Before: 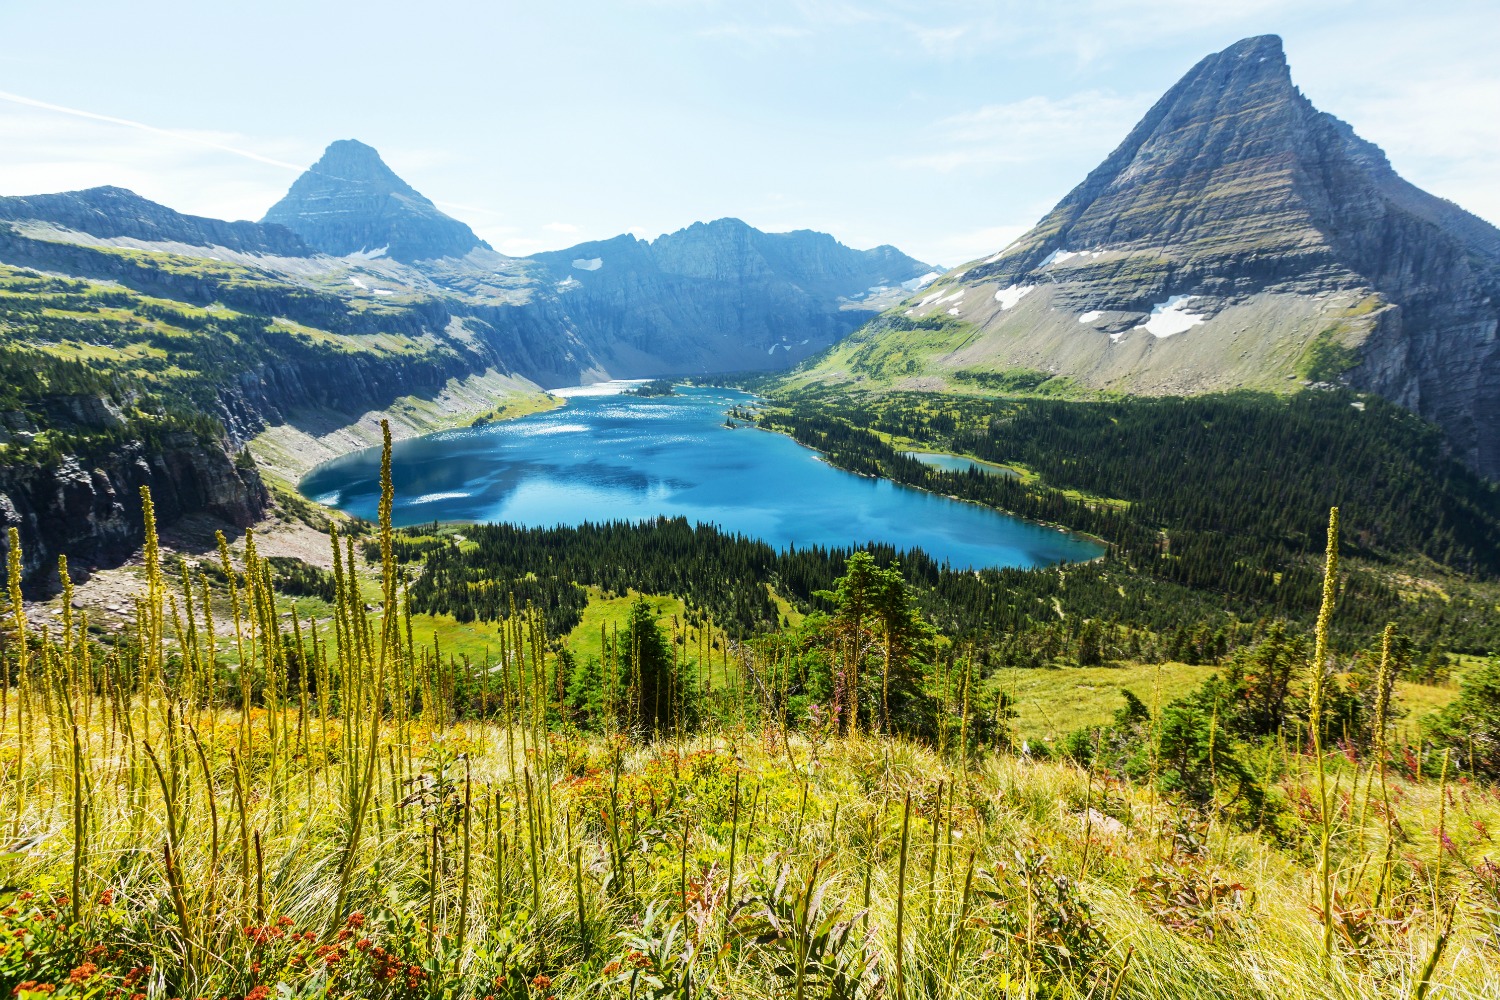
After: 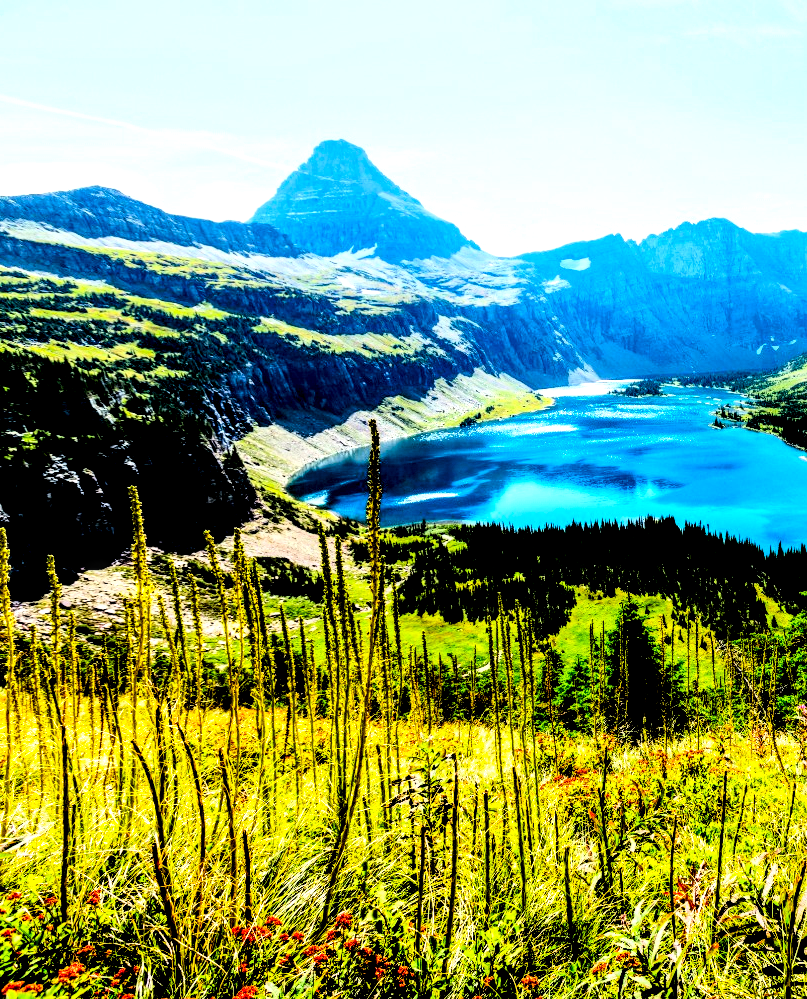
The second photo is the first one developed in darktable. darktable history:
crop: left 0.845%, right 45.349%, bottom 0.081%
filmic rgb: middle gray luminance 13.8%, black relative exposure -1.84 EV, white relative exposure 3.08 EV, target black luminance 0%, hardness 1.82, latitude 59.41%, contrast 1.726, highlights saturation mix 4.13%, shadows ↔ highlights balance -37.34%, color science v6 (2022)
contrast brightness saturation: contrast 0.259, brightness 0.013, saturation 0.885
local contrast: highlights 63%, shadows 54%, detail 168%, midtone range 0.512
